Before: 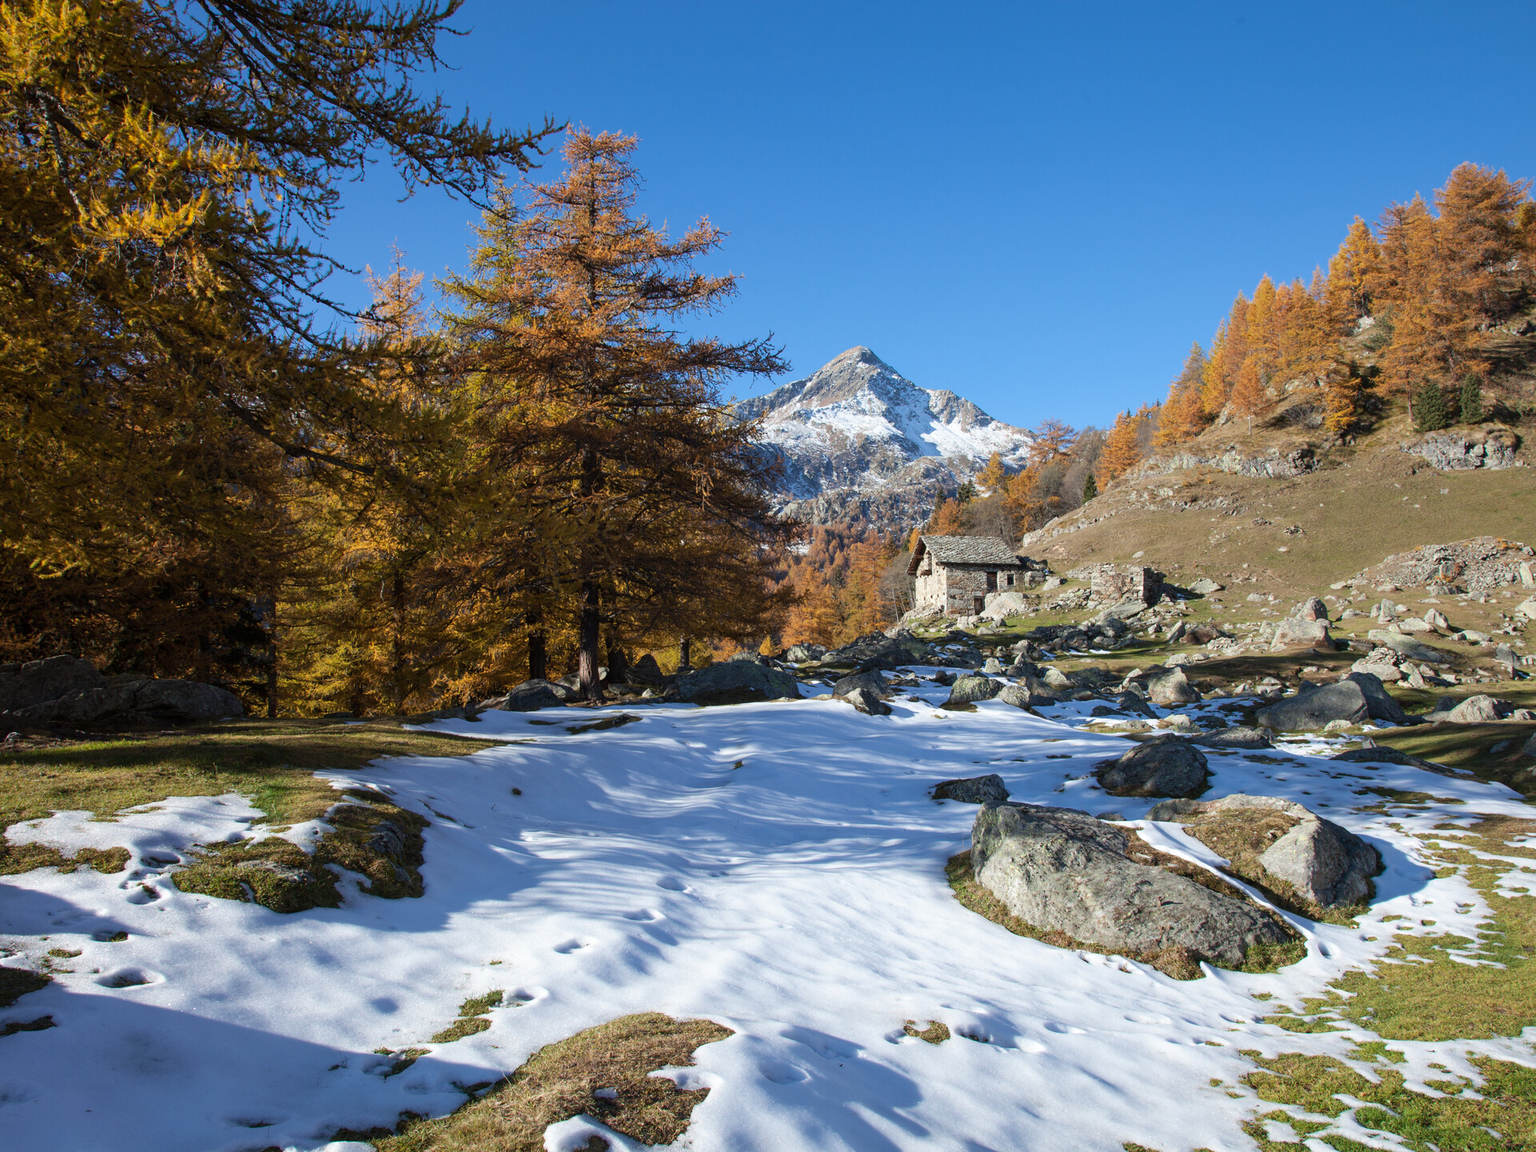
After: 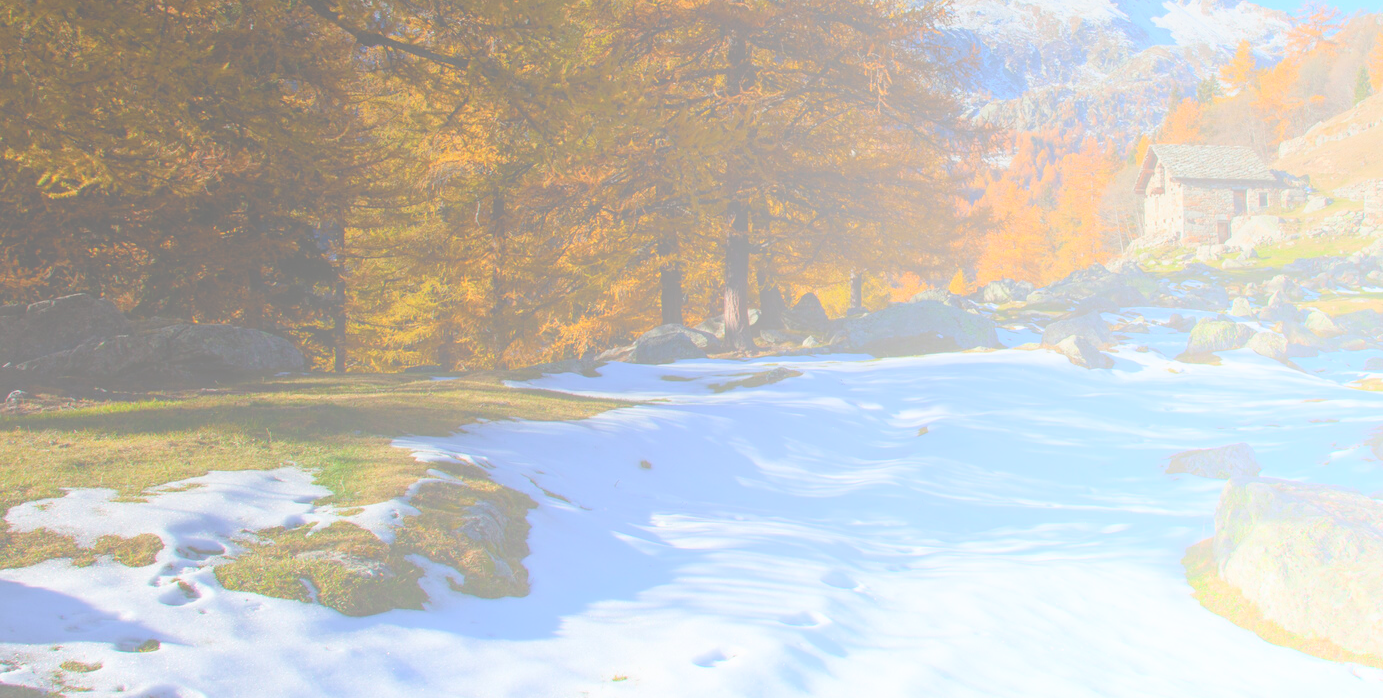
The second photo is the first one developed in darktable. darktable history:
crop: top 36.498%, right 27.964%, bottom 14.995%
bloom: size 85%, threshold 5%, strength 85%
graduated density: rotation -0.352°, offset 57.64
